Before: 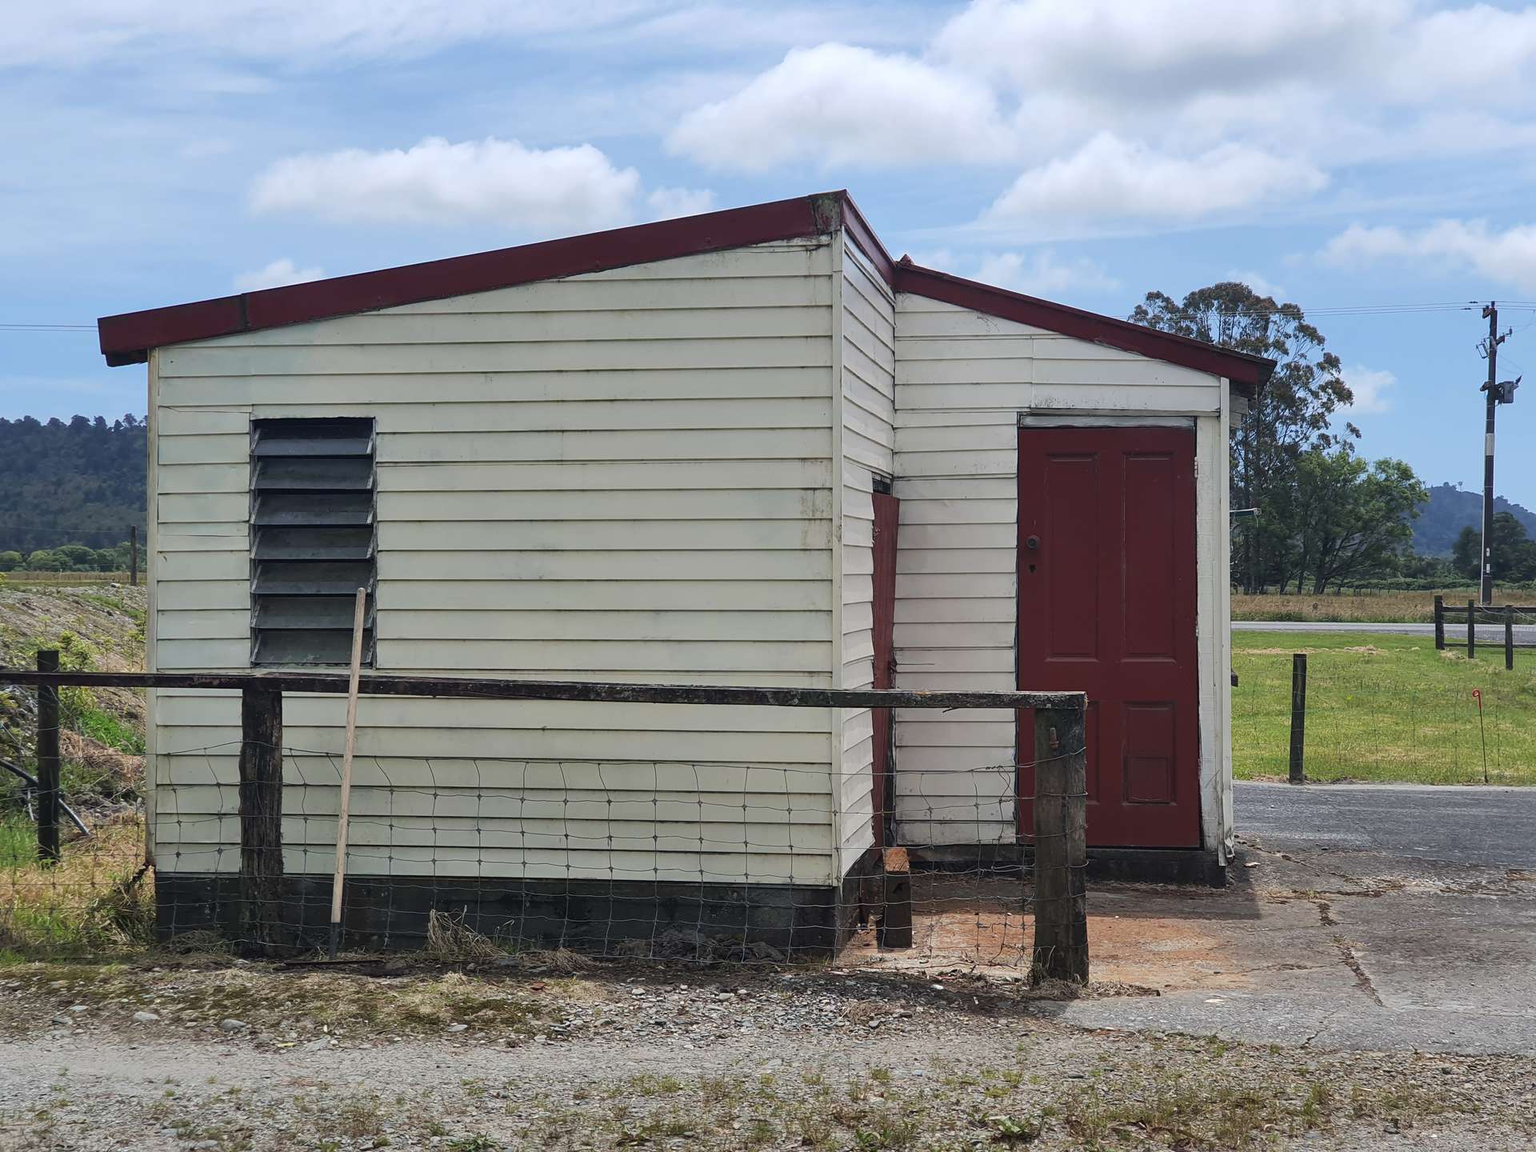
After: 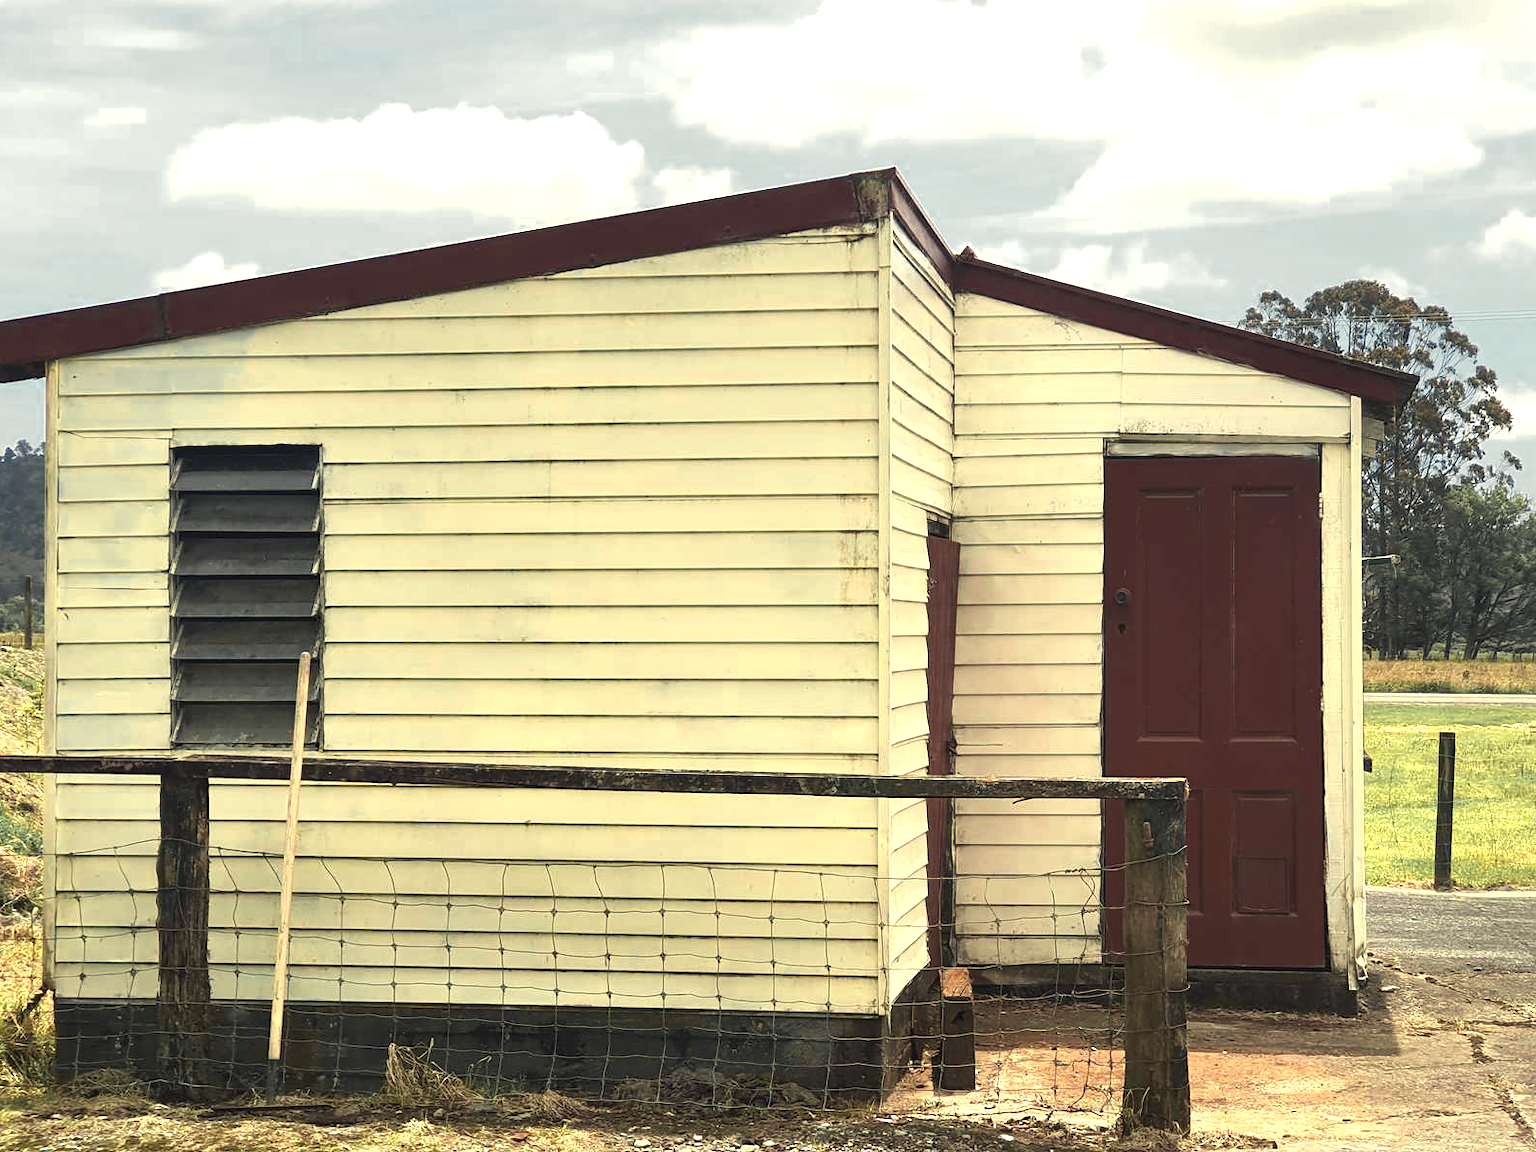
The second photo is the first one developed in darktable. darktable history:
crop and rotate: left 7.196%, top 4.574%, right 10.605%, bottom 13.178%
color zones: curves: ch0 [(0.004, 0.306) (0.107, 0.448) (0.252, 0.656) (0.41, 0.398) (0.595, 0.515) (0.768, 0.628)]; ch1 [(0.07, 0.323) (0.151, 0.452) (0.252, 0.608) (0.346, 0.221) (0.463, 0.189) (0.61, 0.368) (0.735, 0.395) (0.921, 0.412)]; ch2 [(0, 0.476) (0.132, 0.512) (0.243, 0.512) (0.397, 0.48) (0.522, 0.376) (0.634, 0.536) (0.761, 0.46)]
white balance: red 1.08, blue 0.791
exposure: exposure 0.669 EV, compensate highlight preservation false
